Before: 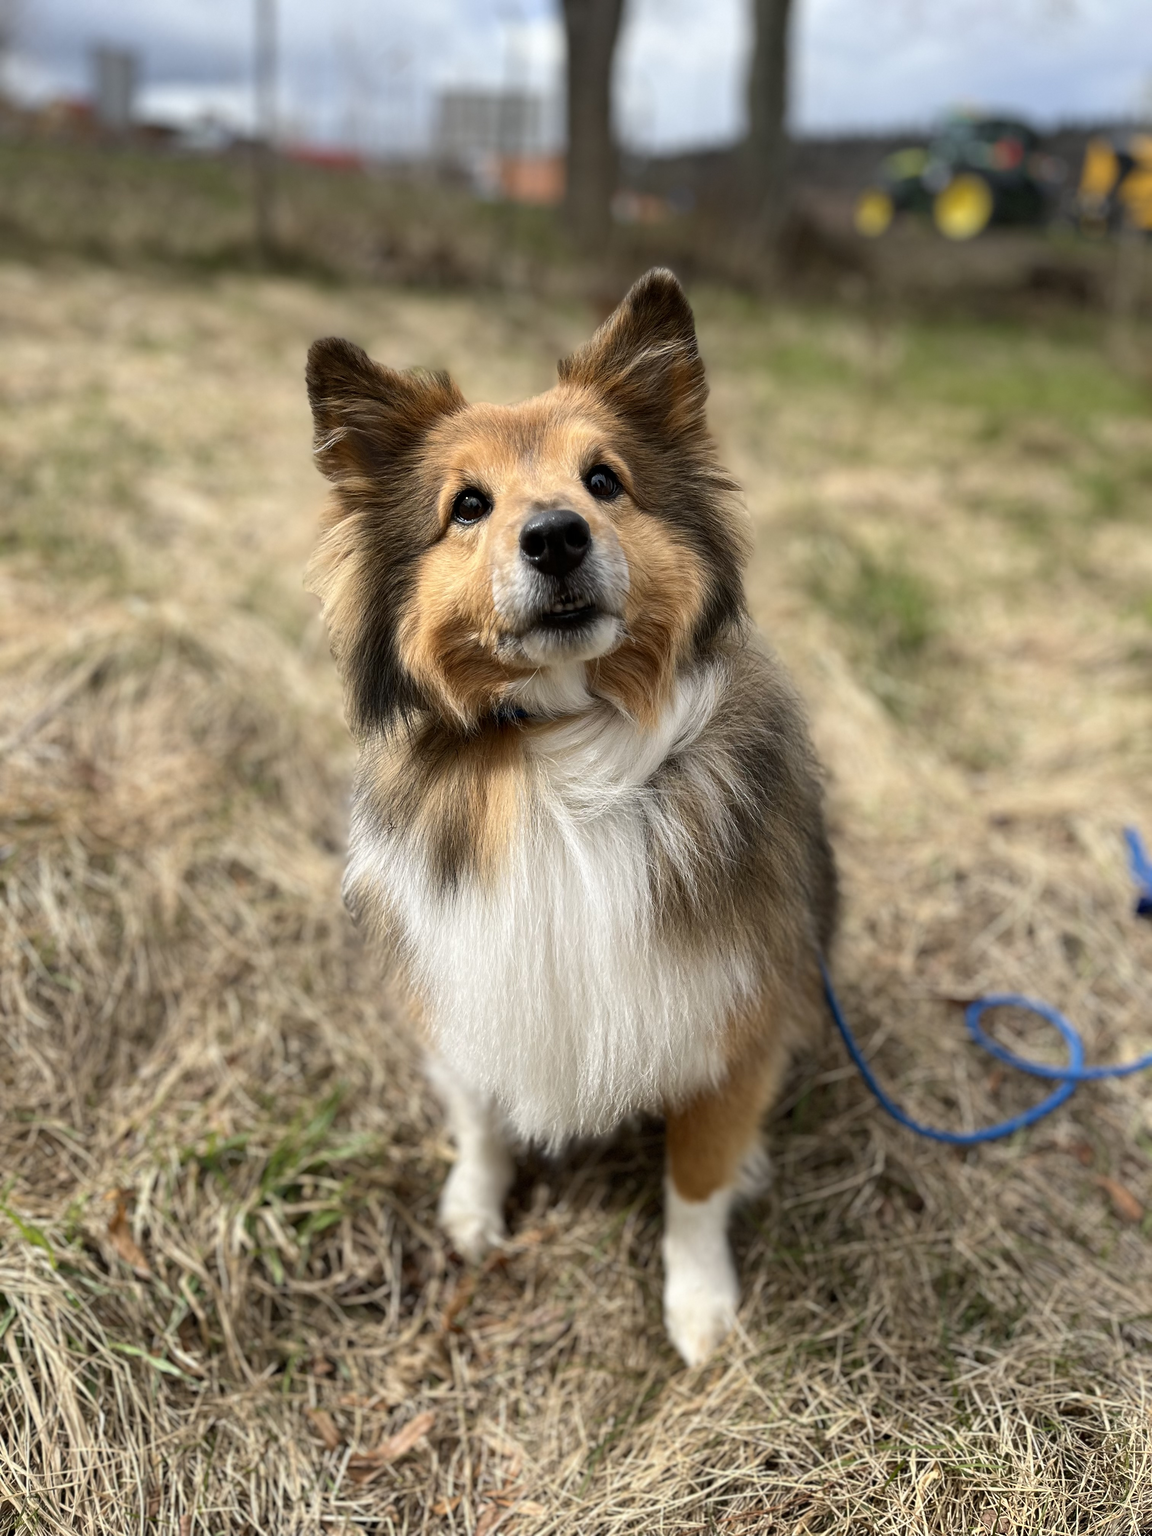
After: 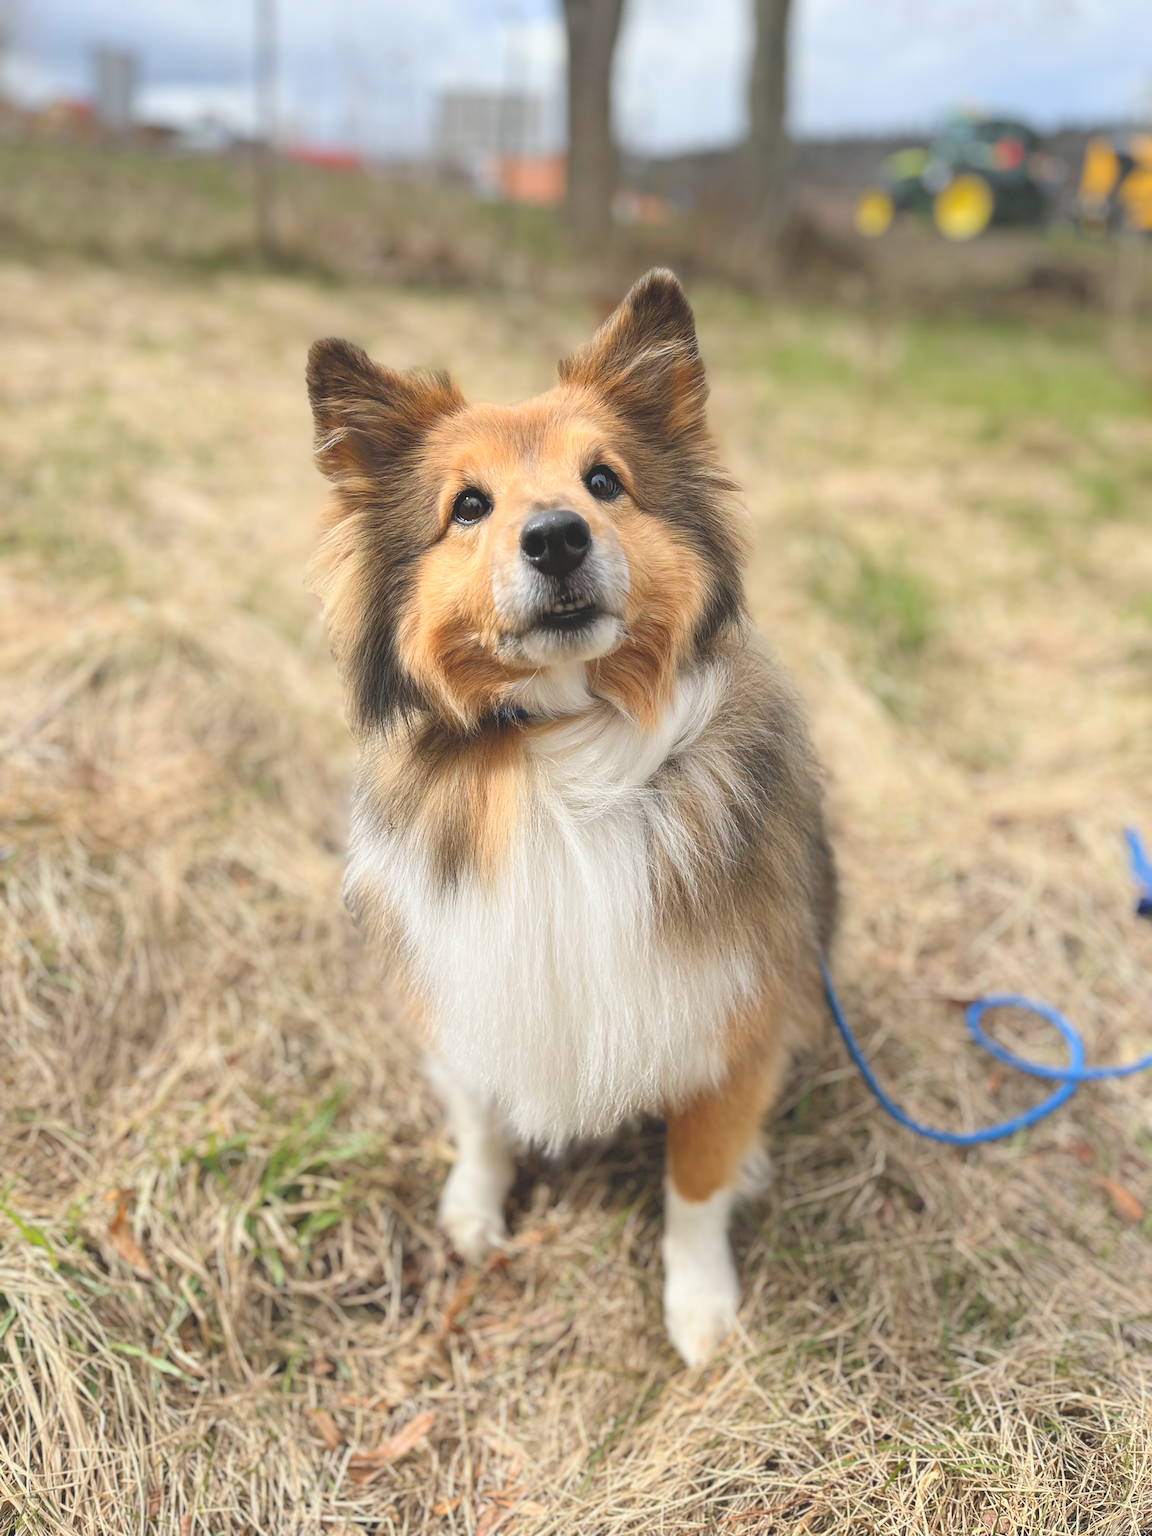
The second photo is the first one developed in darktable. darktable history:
levels: levels [0.093, 0.434, 0.988]
color balance: lift [1.01, 1, 1, 1], gamma [1.097, 1, 1, 1], gain [0.85, 1, 1, 1]
